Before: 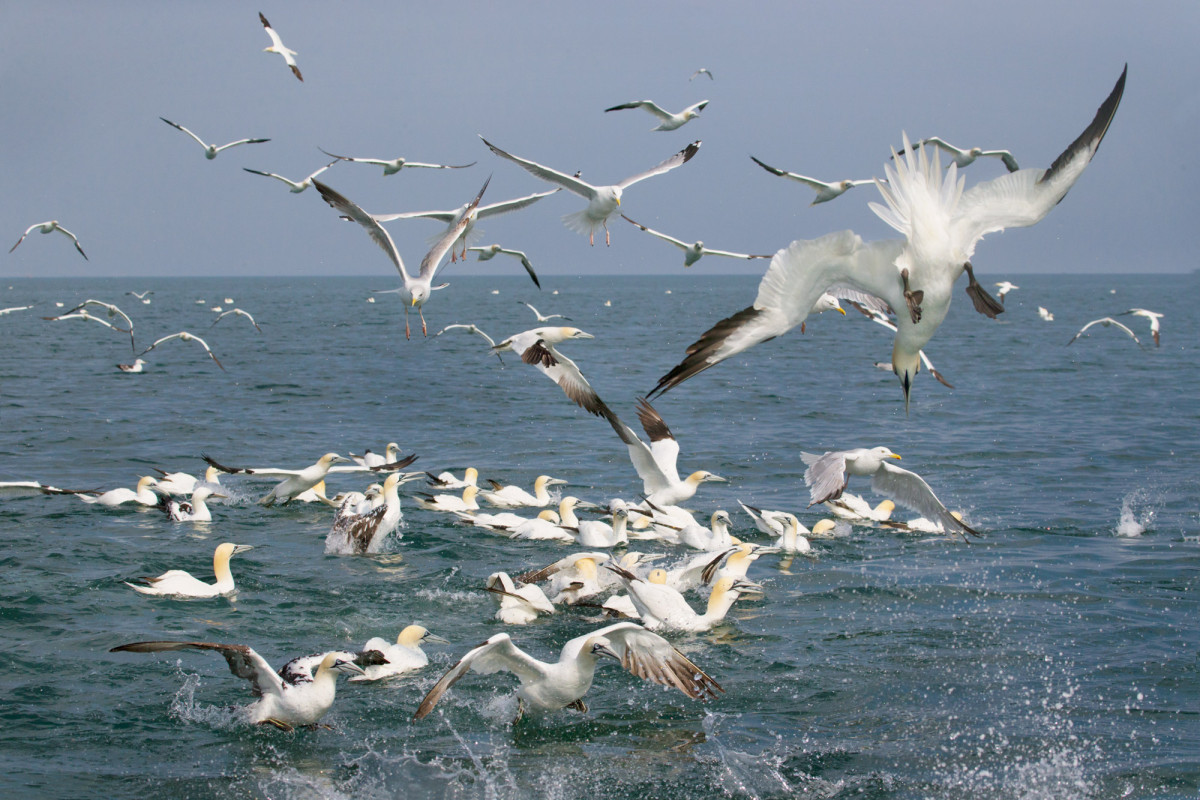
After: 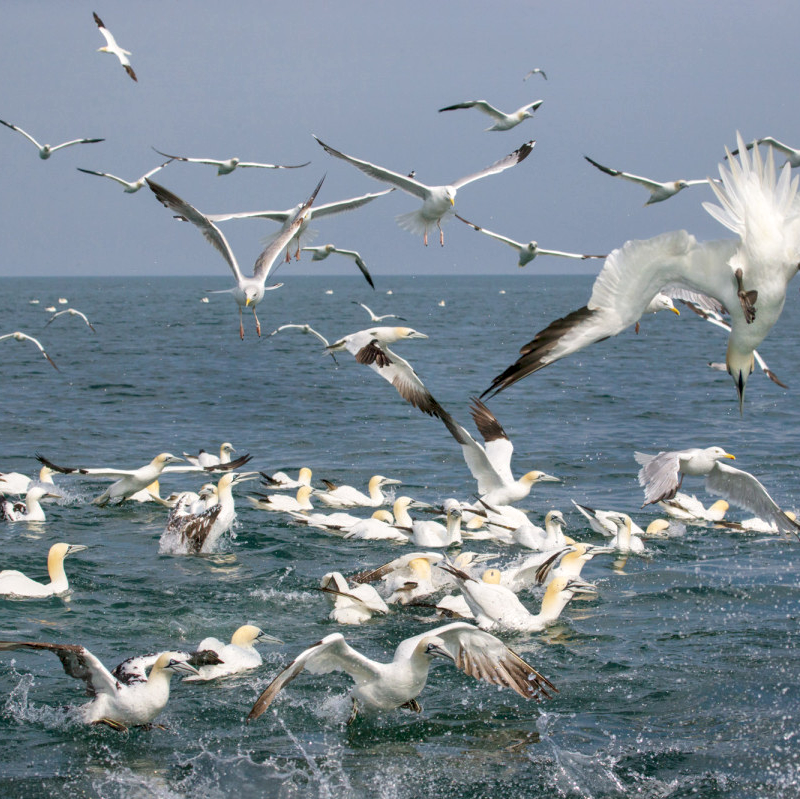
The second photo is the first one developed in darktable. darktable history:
crop and rotate: left 13.84%, right 19.493%
local contrast: on, module defaults
